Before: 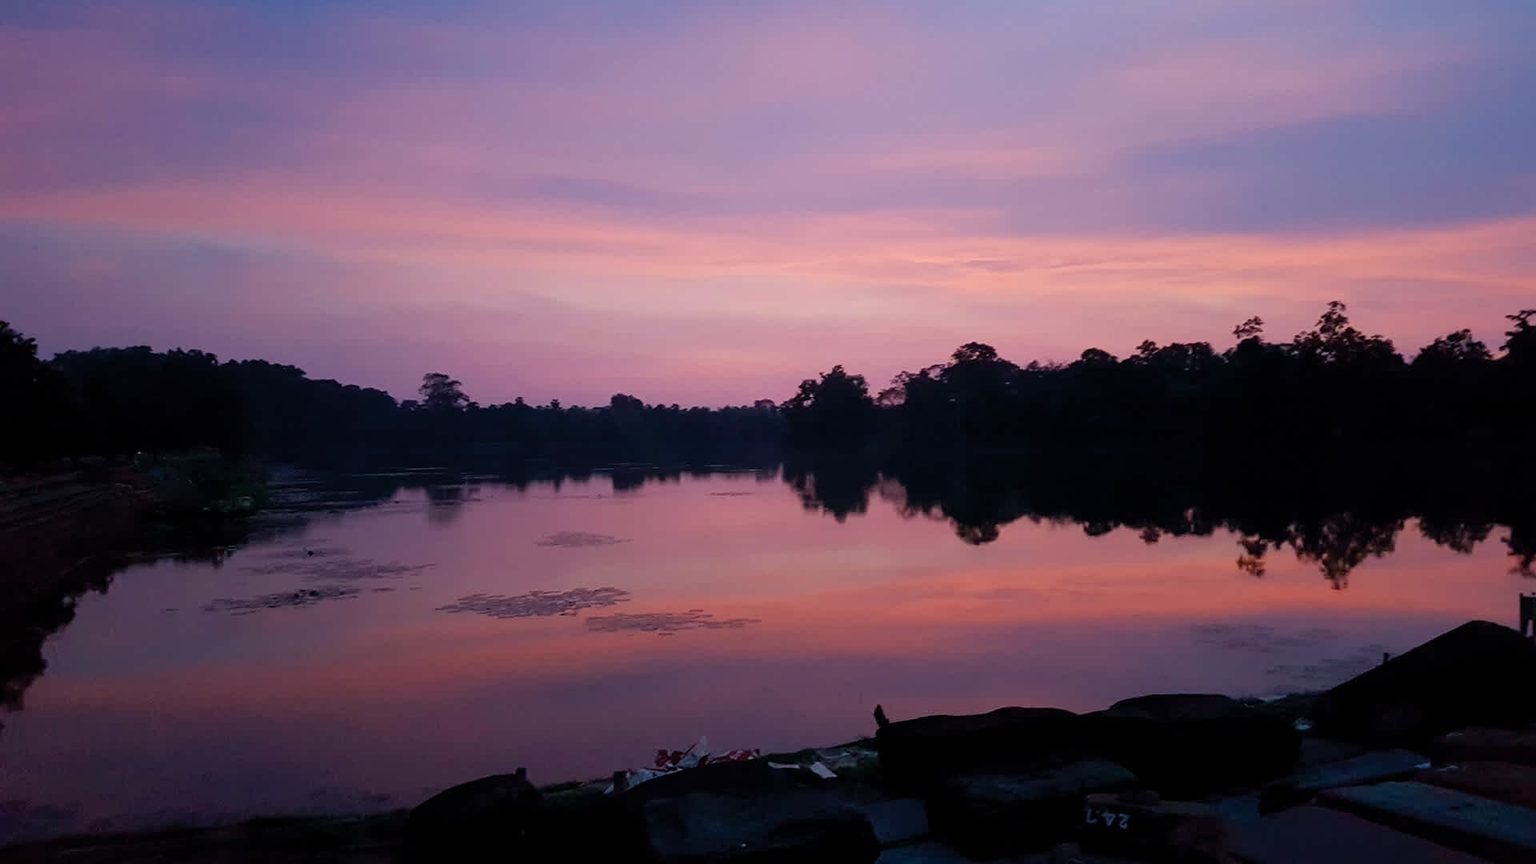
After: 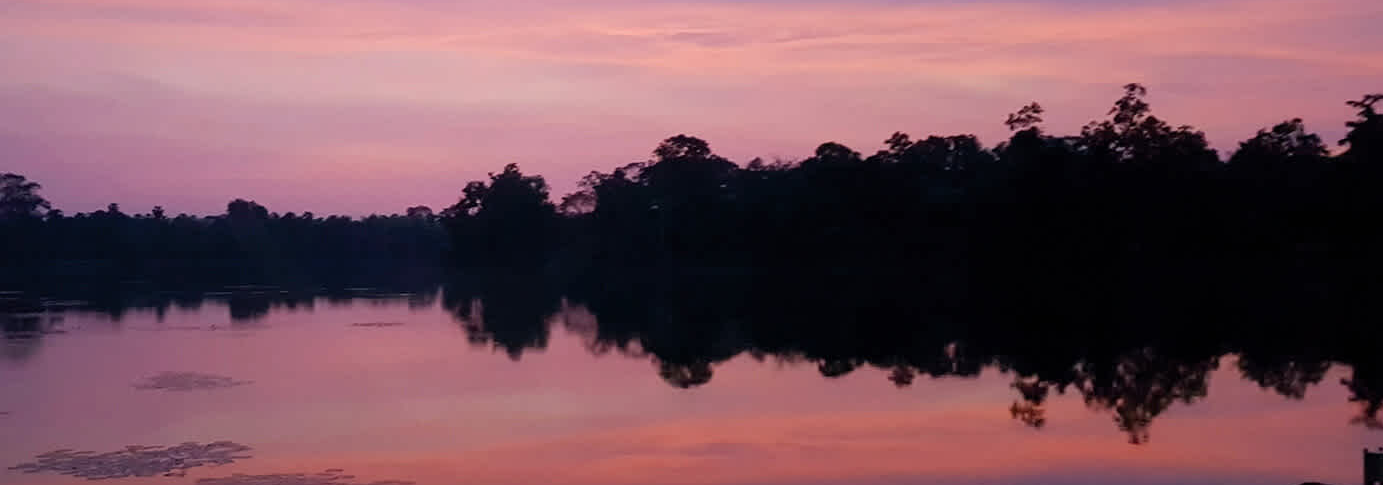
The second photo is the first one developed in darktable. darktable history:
crop and rotate: left 27.926%, top 27.199%, bottom 27.846%
